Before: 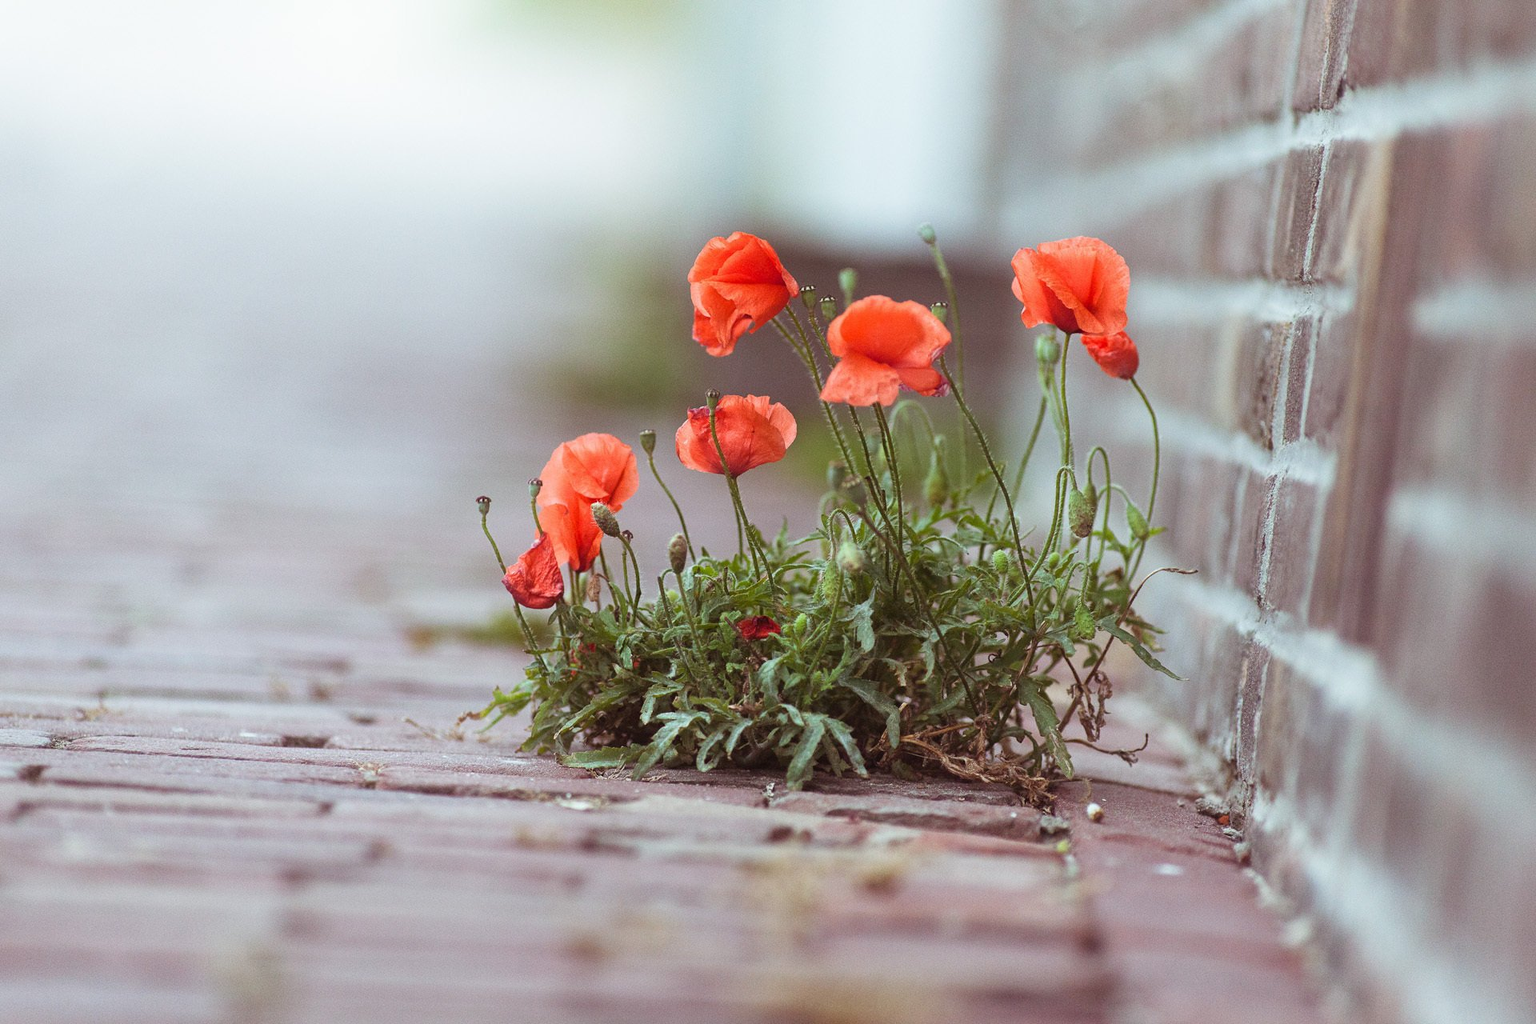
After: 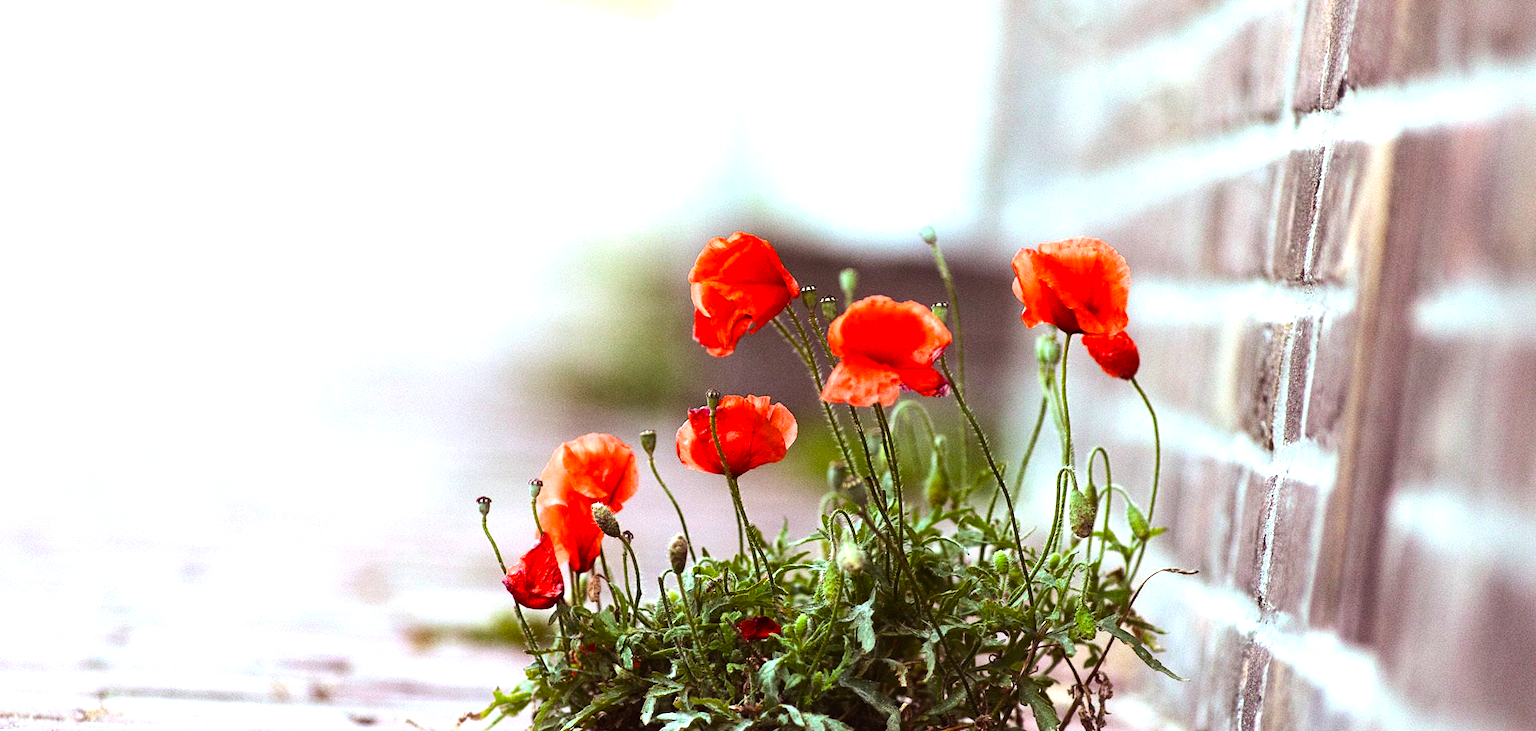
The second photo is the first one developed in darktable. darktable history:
crop: right 0%, bottom 28.535%
color balance rgb: perceptual saturation grading › global saturation 19.994%, perceptual brilliance grading › highlights 7.541%, perceptual brilliance grading › mid-tones 3.553%, perceptual brilliance grading › shadows 2.26%, global vibrance 16.381%, saturation formula JzAzBz (2021)
tone equalizer: -8 EV -1.07 EV, -7 EV -1.02 EV, -6 EV -0.844 EV, -5 EV -0.581 EV, -3 EV 0.583 EV, -2 EV 0.855 EV, -1 EV 0.987 EV, +0 EV 1.05 EV, edges refinement/feathering 500, mask exposure compensation -1.57 EV, preserve details no
